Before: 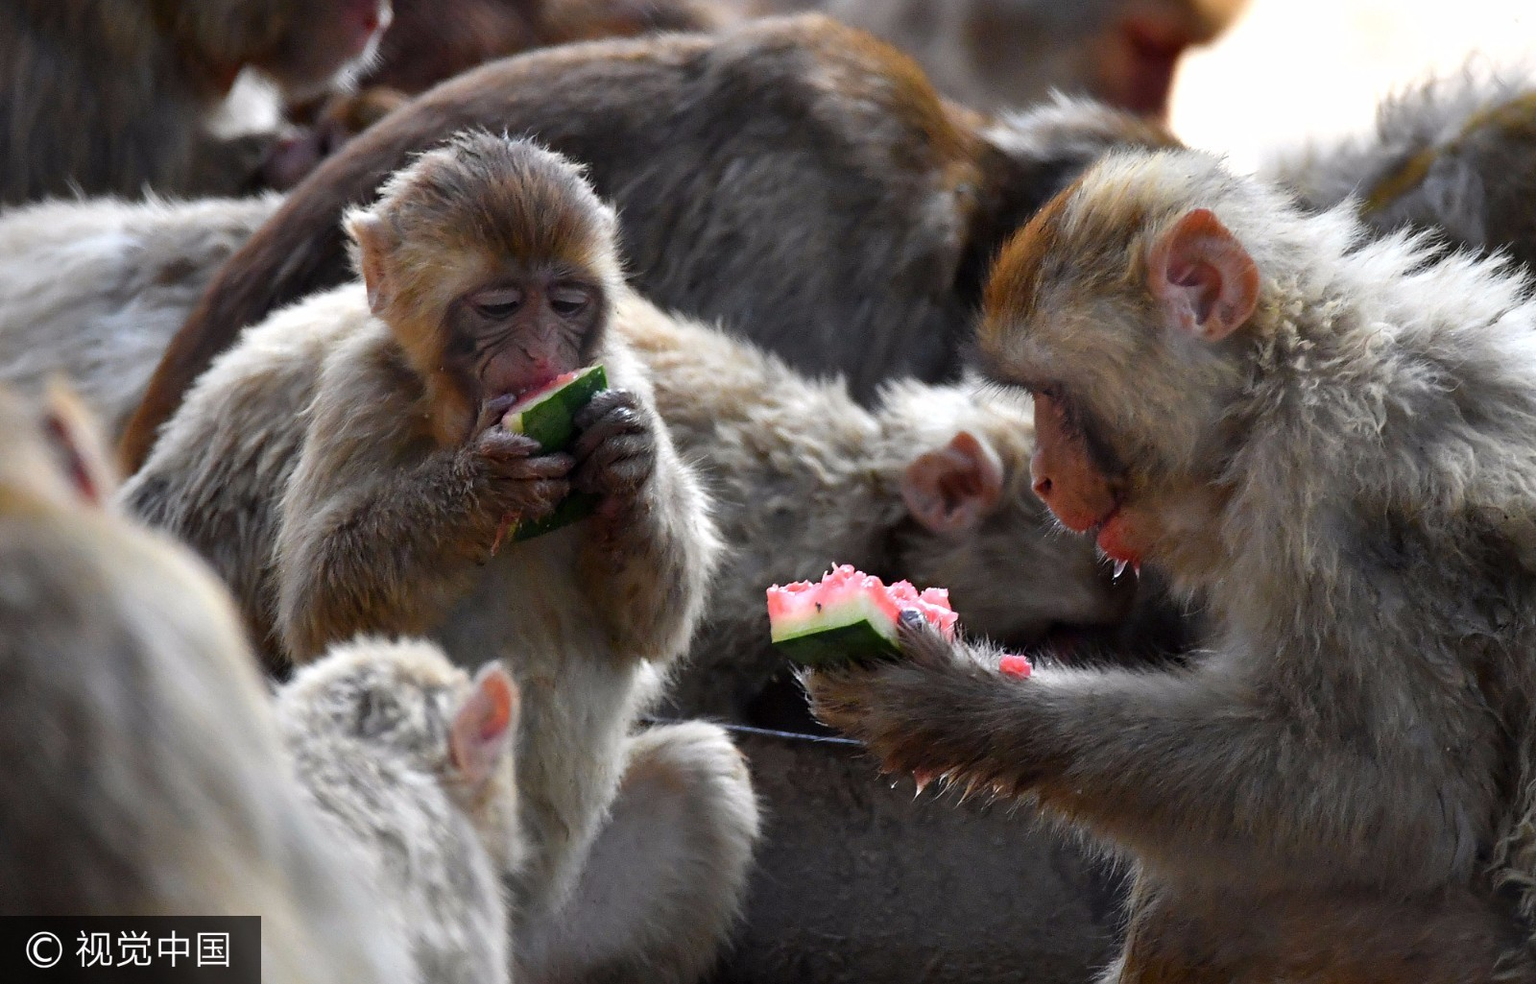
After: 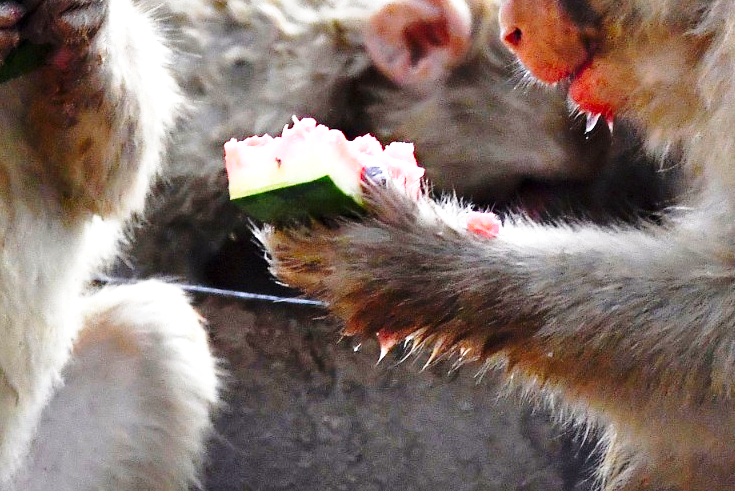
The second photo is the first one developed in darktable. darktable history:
color zones: curves: ch1 [(0, 0.525) (0.143, 0.556) (0.286, 0.52) (0.429, 0.5) (0.571, 0.5) (0.714, 0.5) (0.857, 0.503) (1, 0.525)]
exposure: exposure 0.951 EV, compensate highlight preservation false
base curve: curves: ch0 [(0, 0) (0.028, 0.03) (0.121, 0.232) (0.46, 0.748) (0.859, 0.968) (1, 1)], preserve colors none
crop: left 35.878%, top 45.95%, right 18.163%, bottom 6.08%
